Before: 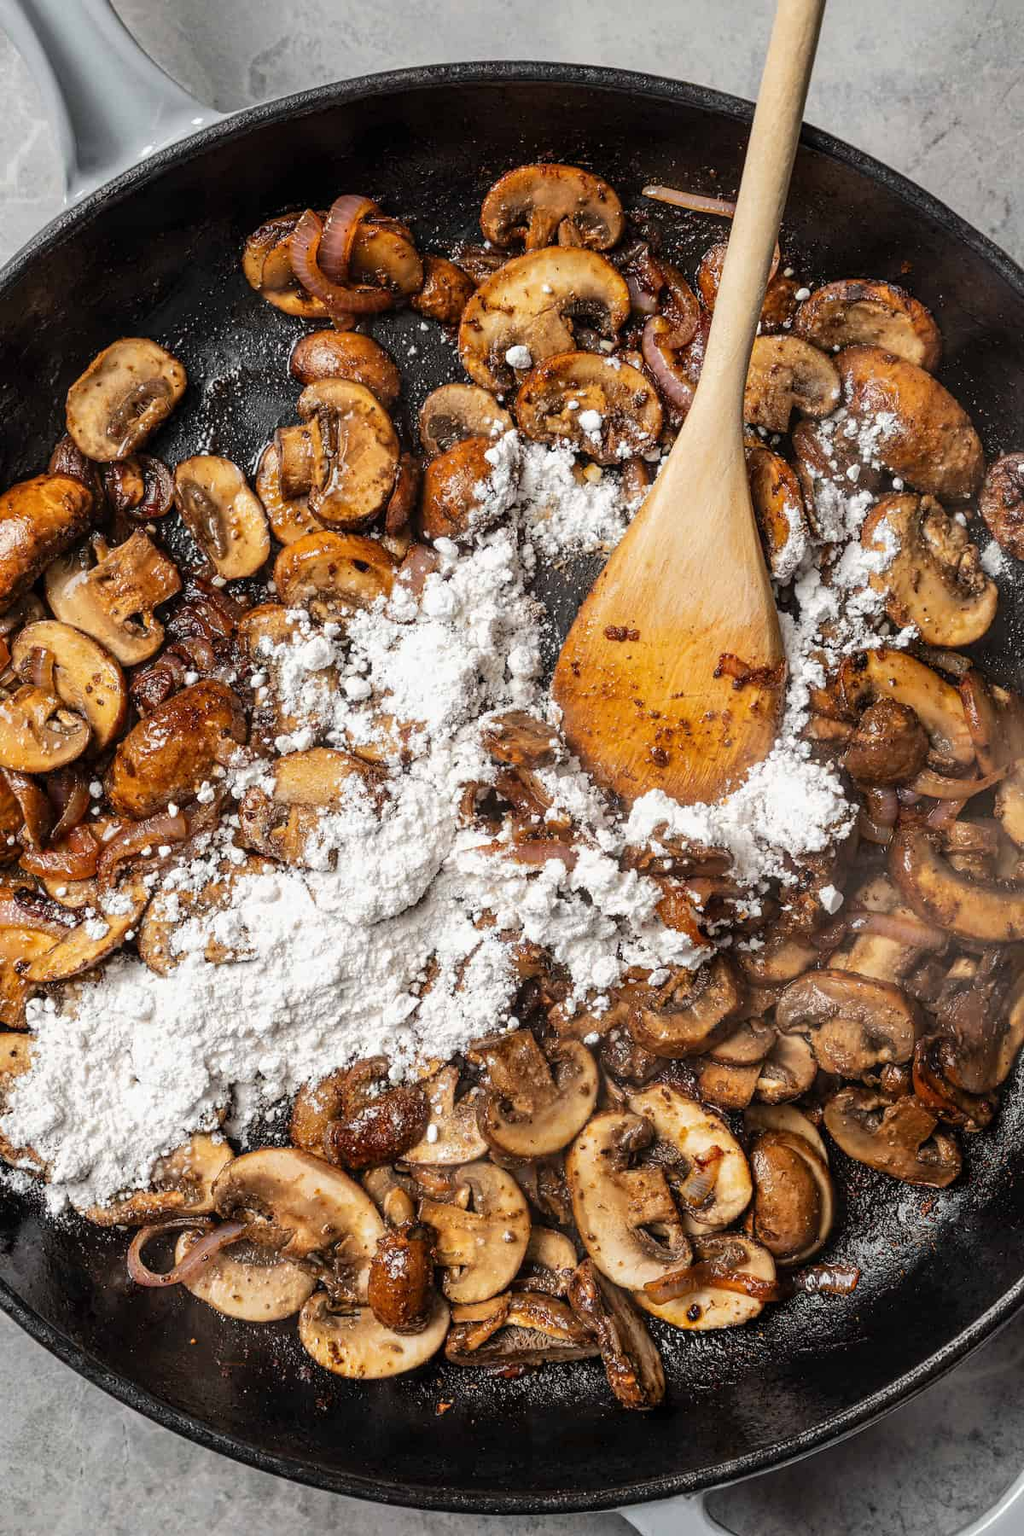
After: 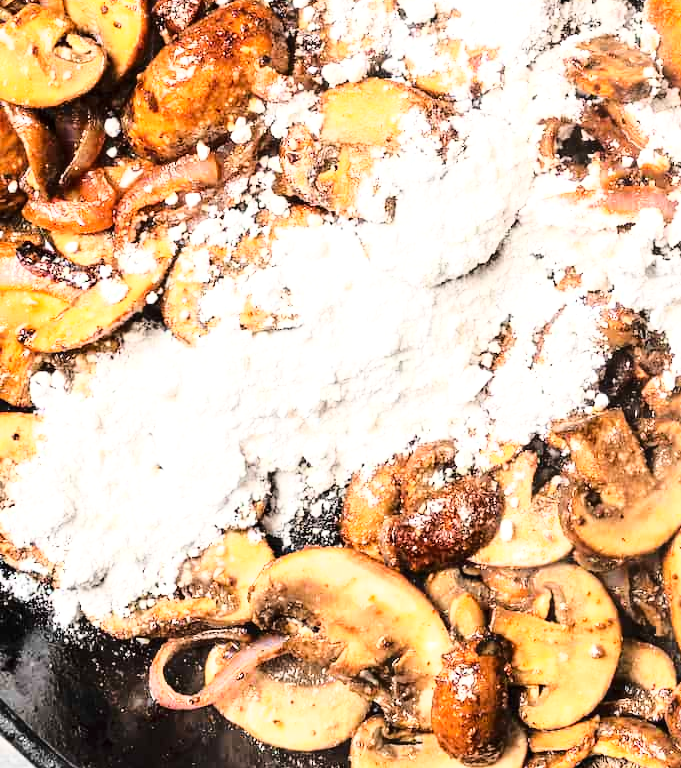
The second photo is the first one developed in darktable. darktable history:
exposure: exposure 0.639 EV, compensate highlight preservation false
crop: top 44.373%, right 43.234%, bottom 12.956%
base curve: curves: ch0 [(0, 0) (0.028, 0.03) (0.105, 0.232) (0.387, 0.748) (0.754, 0.968) (1, 1)]
